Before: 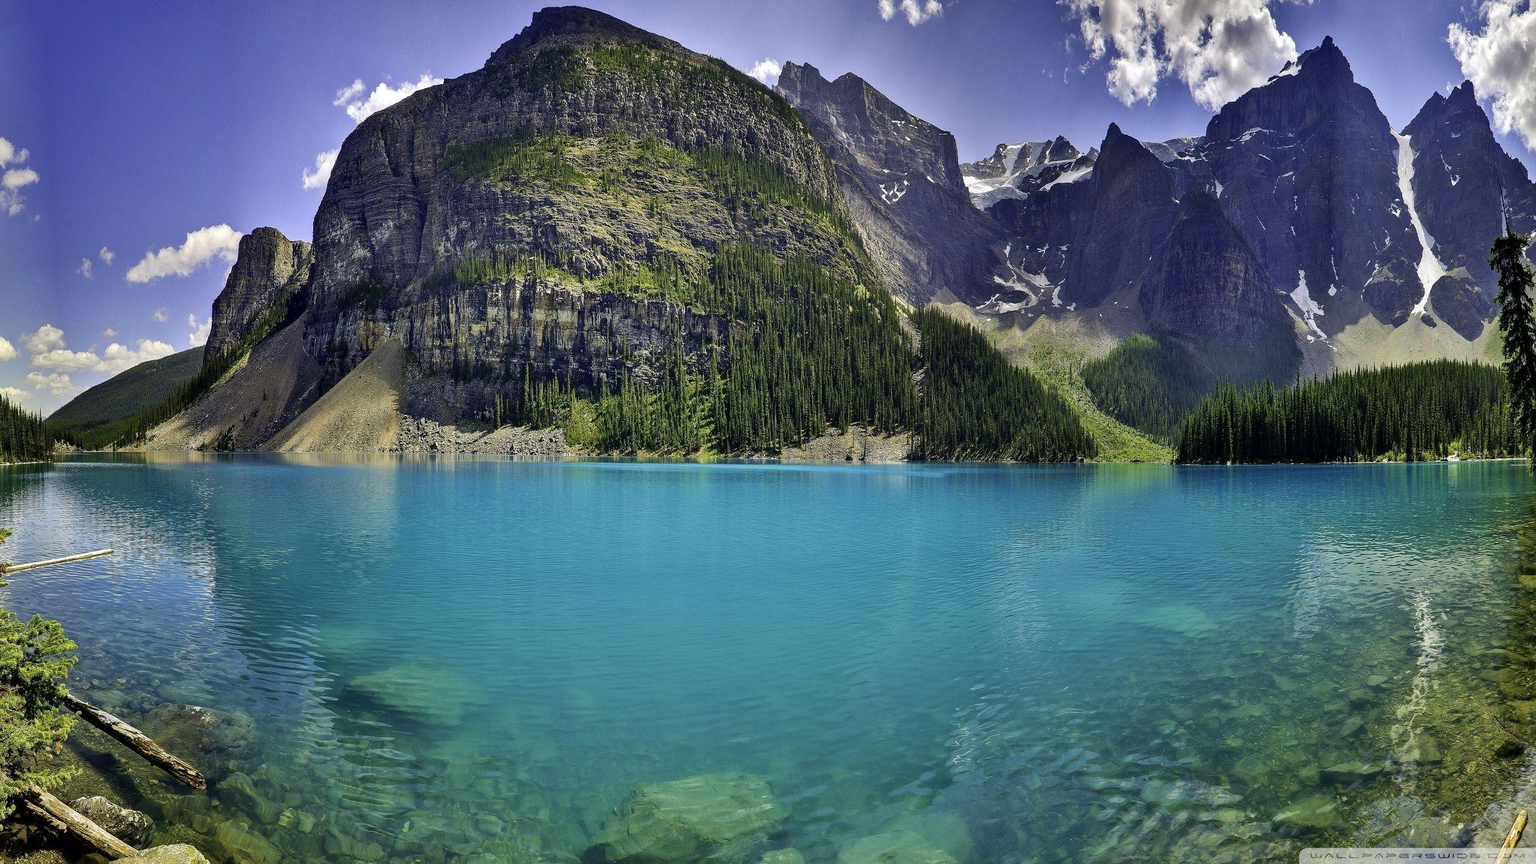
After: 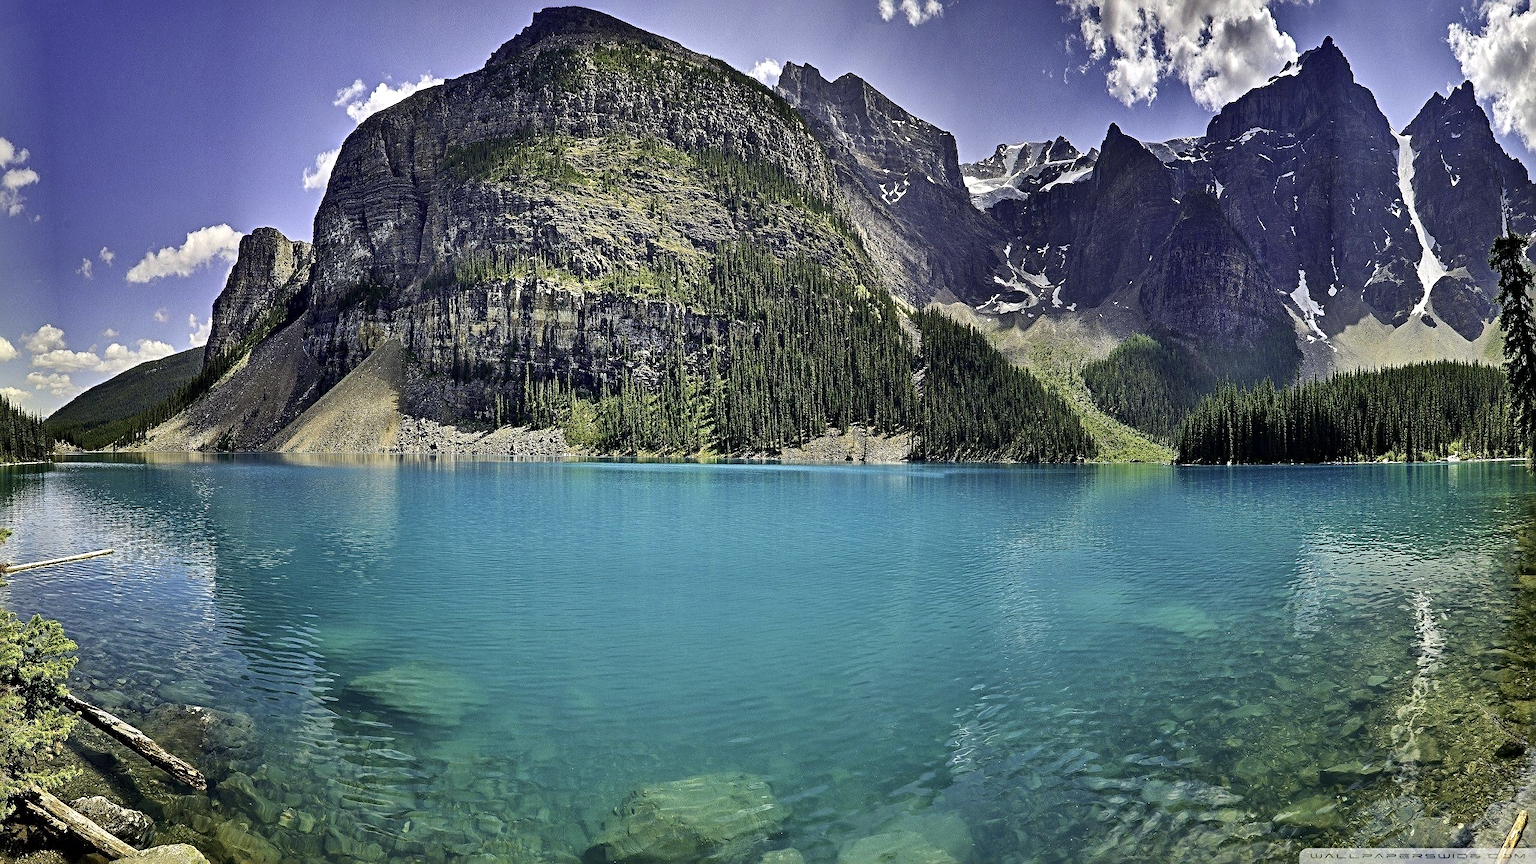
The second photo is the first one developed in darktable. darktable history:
contrast brightness saturation: contrast 0.107, saturation -0.153
sharpen: radius 4.835
